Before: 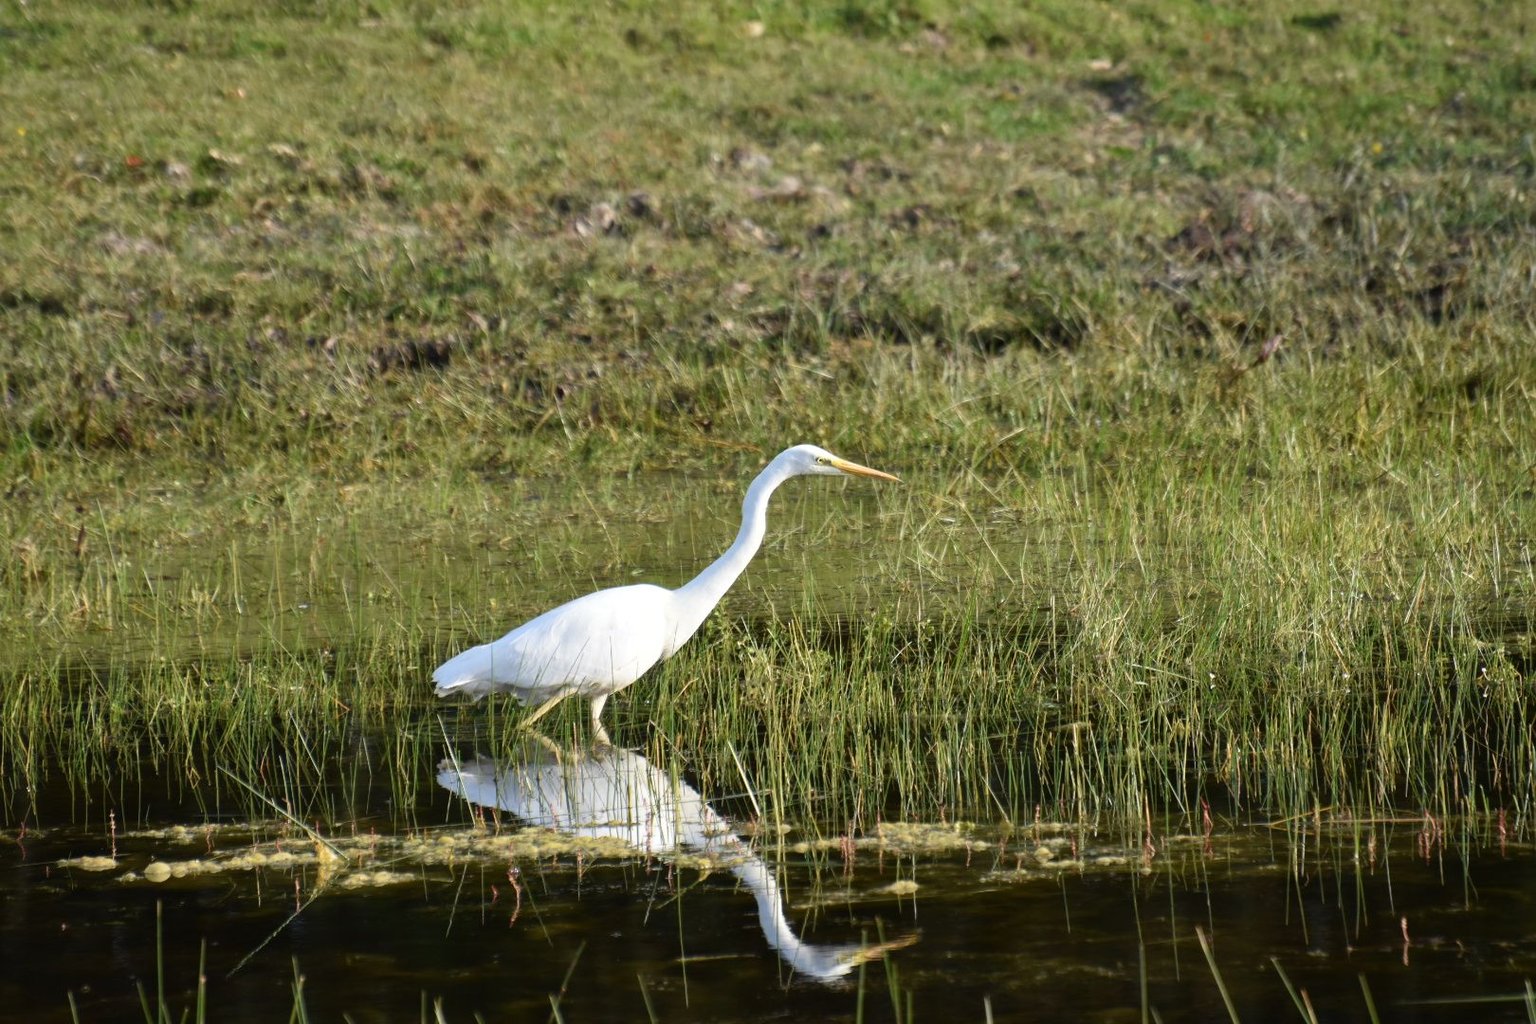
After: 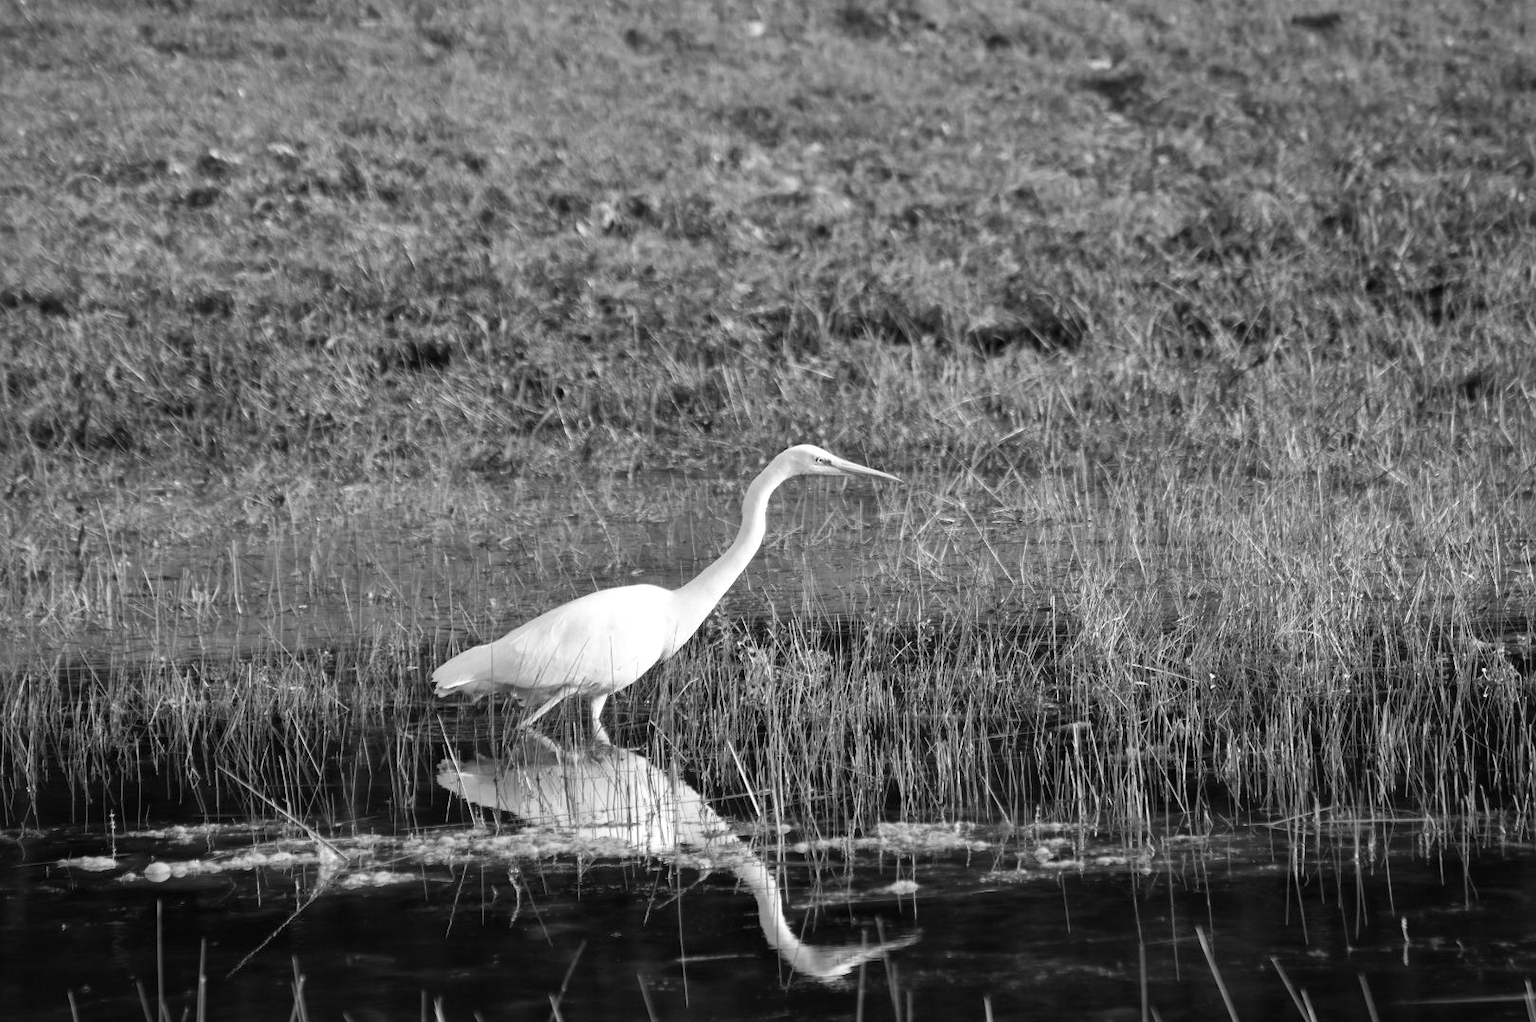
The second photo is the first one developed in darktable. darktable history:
monochrome: on, module defaults
local contrast: mode bilateral grid, contrast 20, coarseness 50, detail 120%, midtone range 0.2
crop: top 0.05%, bottom 0.098%
